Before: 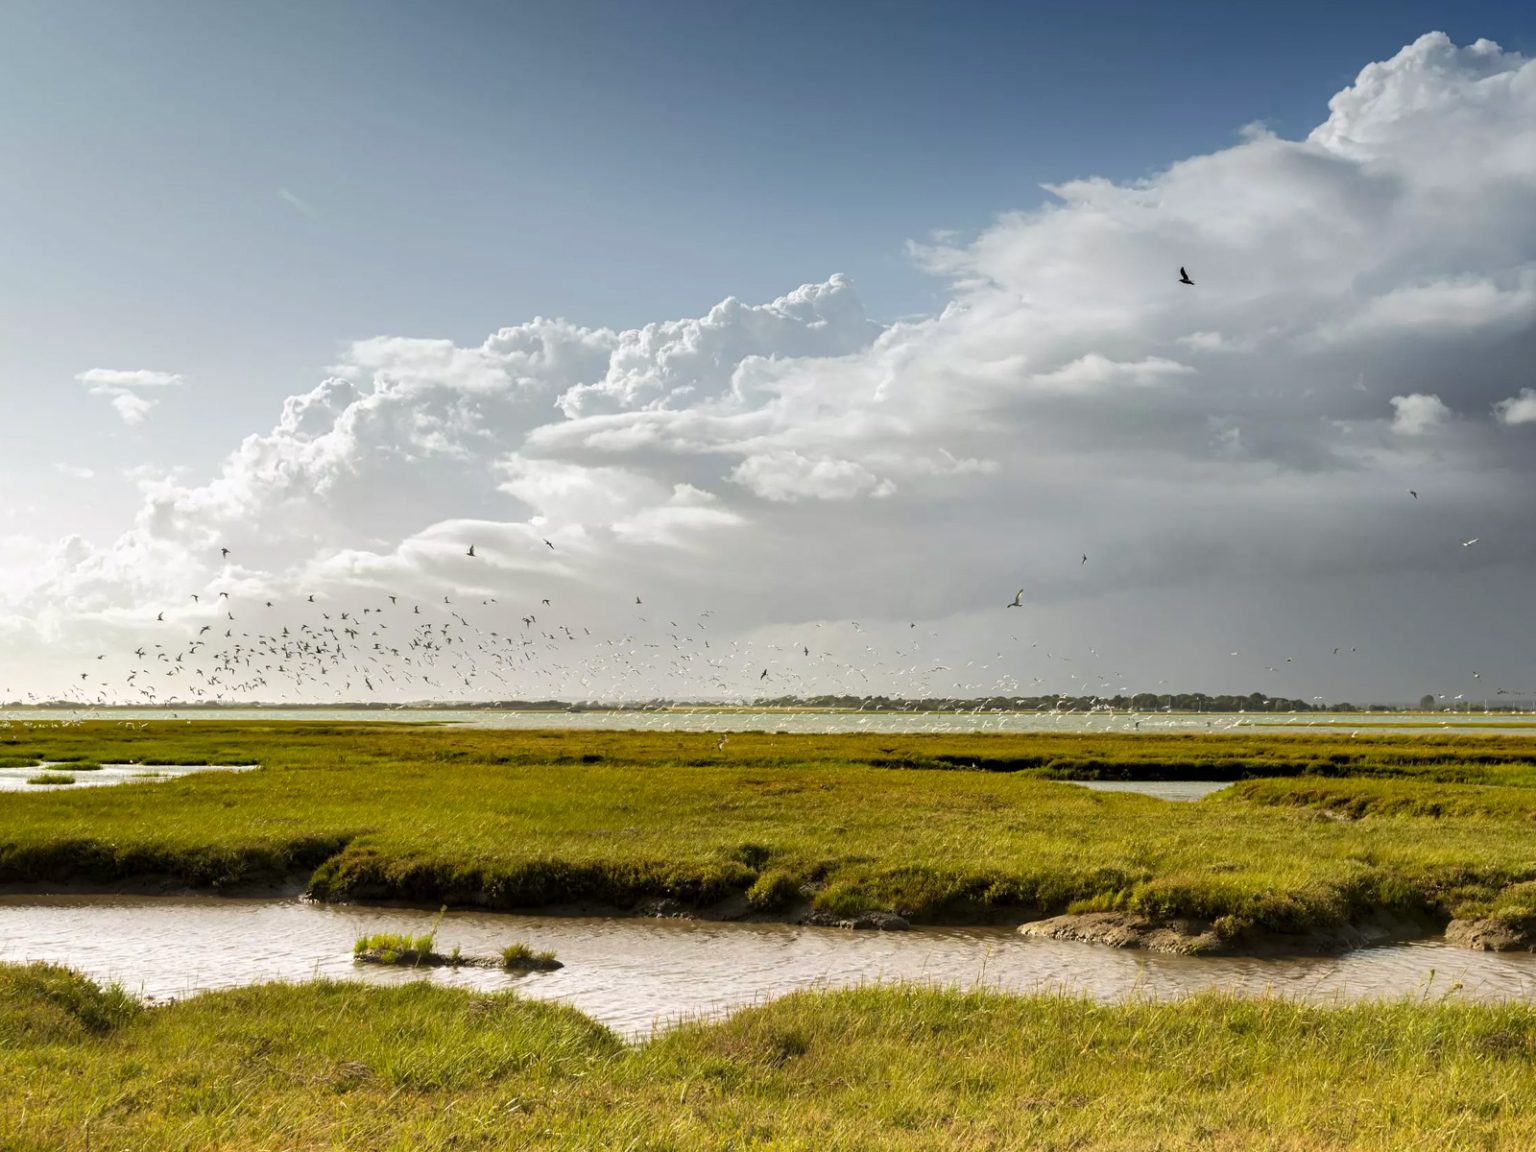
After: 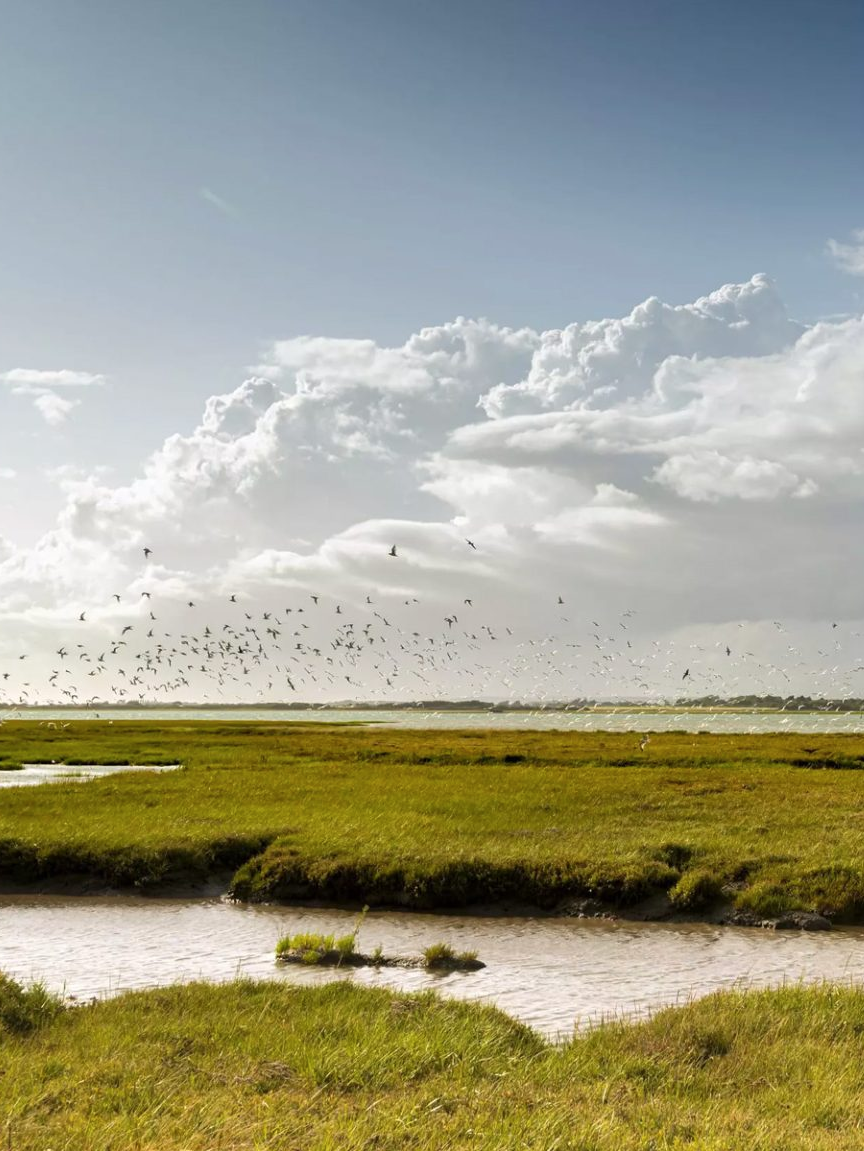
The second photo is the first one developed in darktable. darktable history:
color balance: output saturation 98.5%
crop: left 5.114%, right 38.589%
